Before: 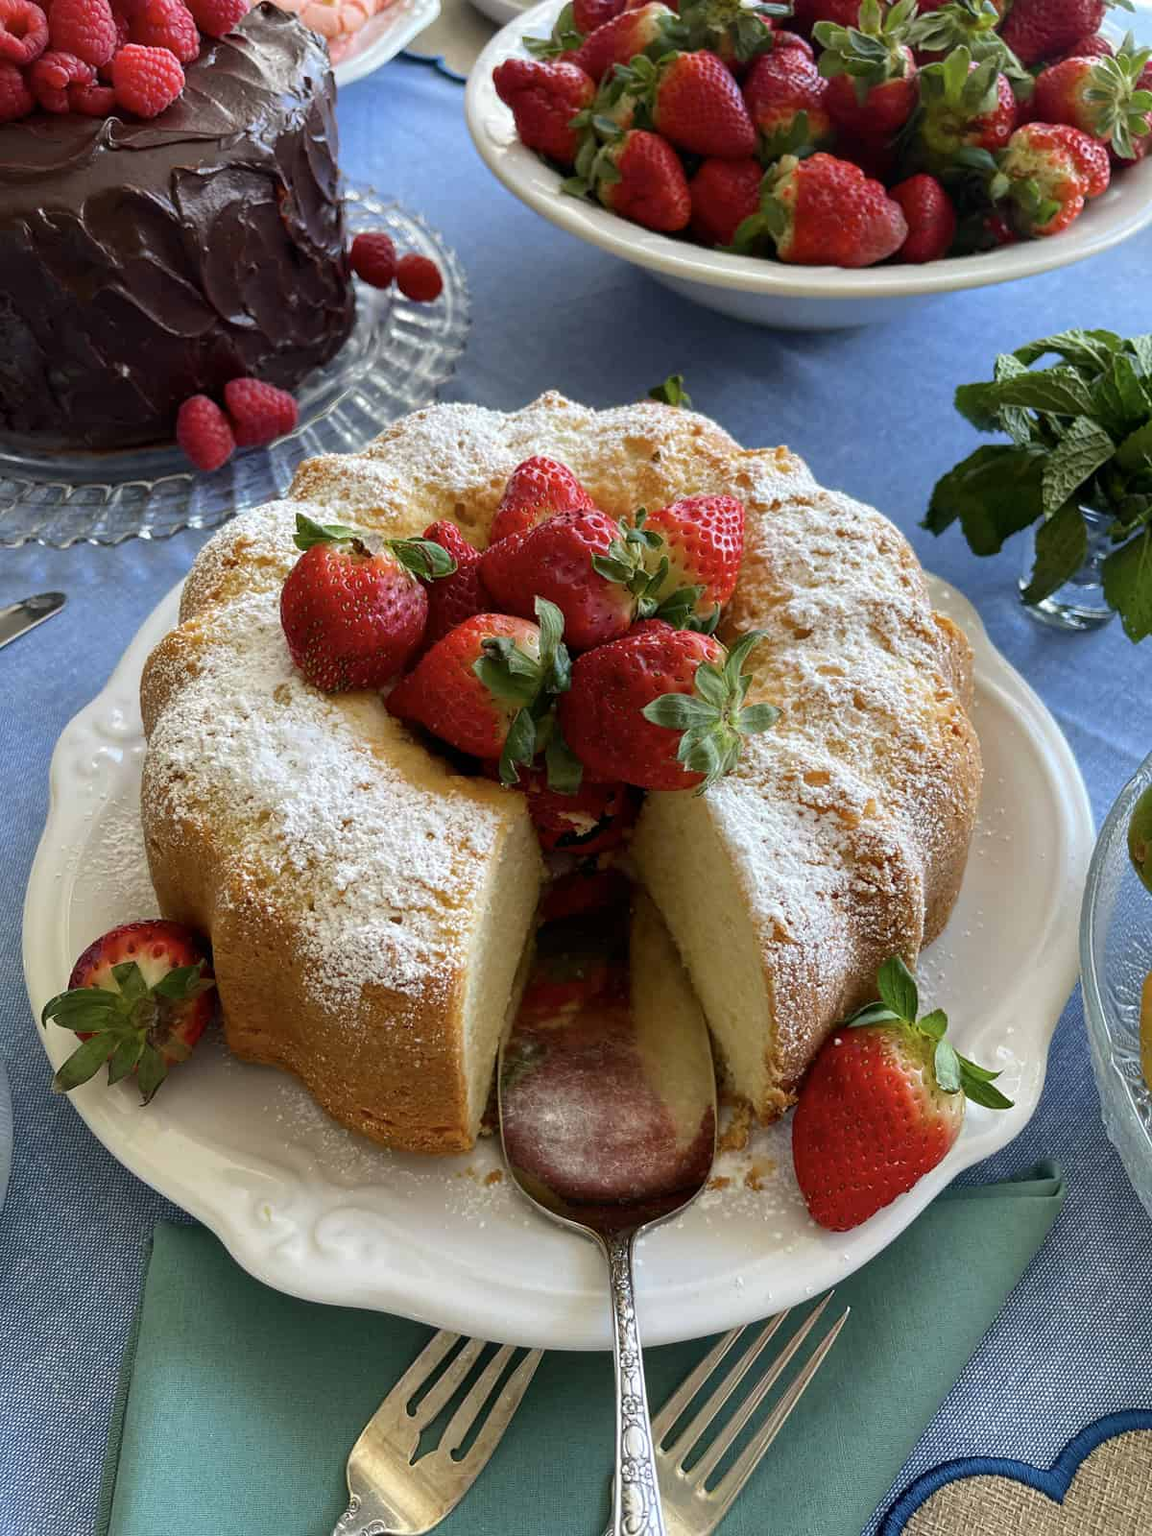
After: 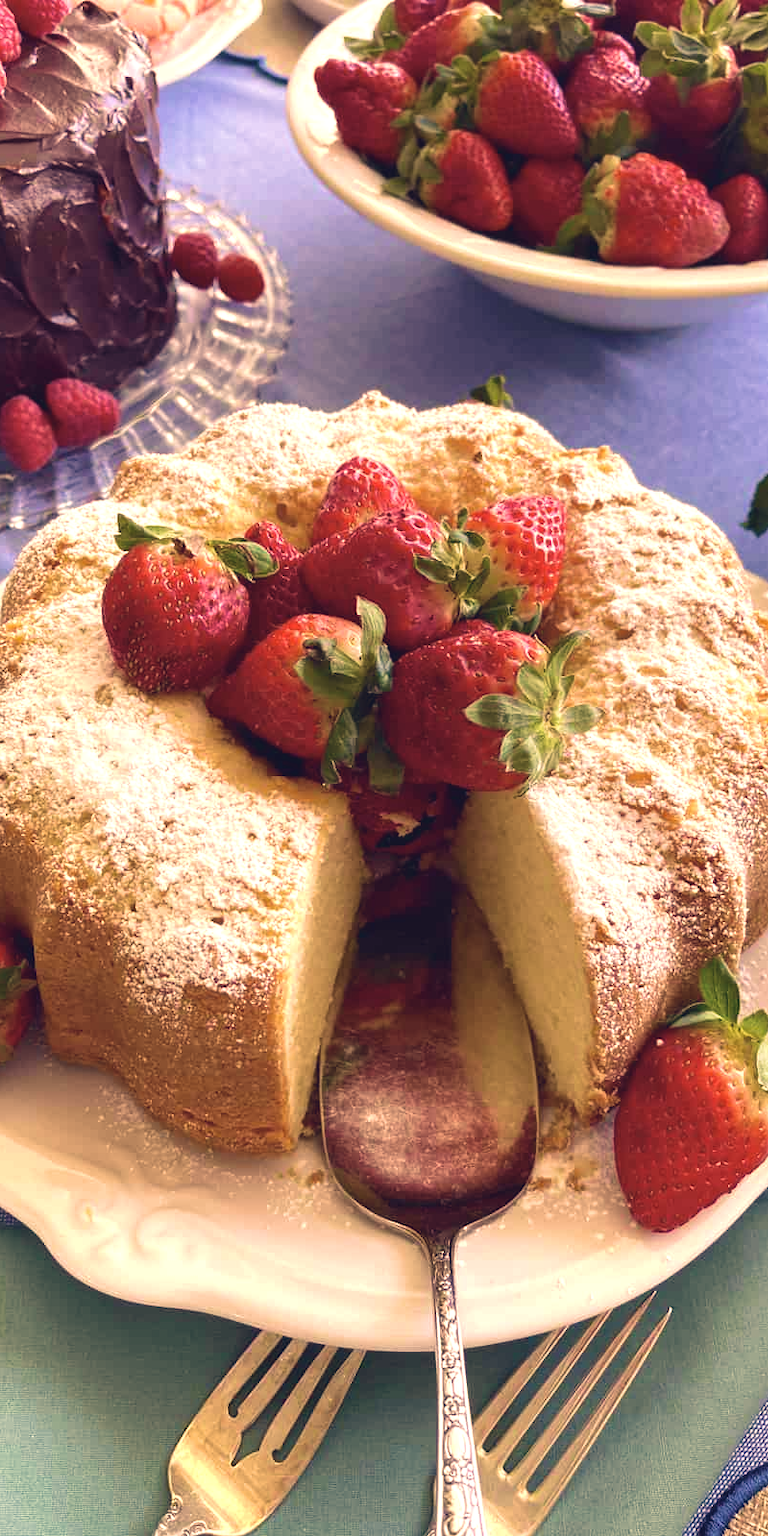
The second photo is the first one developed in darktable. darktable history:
crop and rotate: left 15.531%, right 17.786%
velvia: strength 44.74%
exposure: black level correction -0.005, exposure 0.615 EV, compensate highlight preservation false
color correction: highlights a* 19.81, highlights b* 28.17, shadows a* 3.4, shadows b* -17.34, saturation 0.739
